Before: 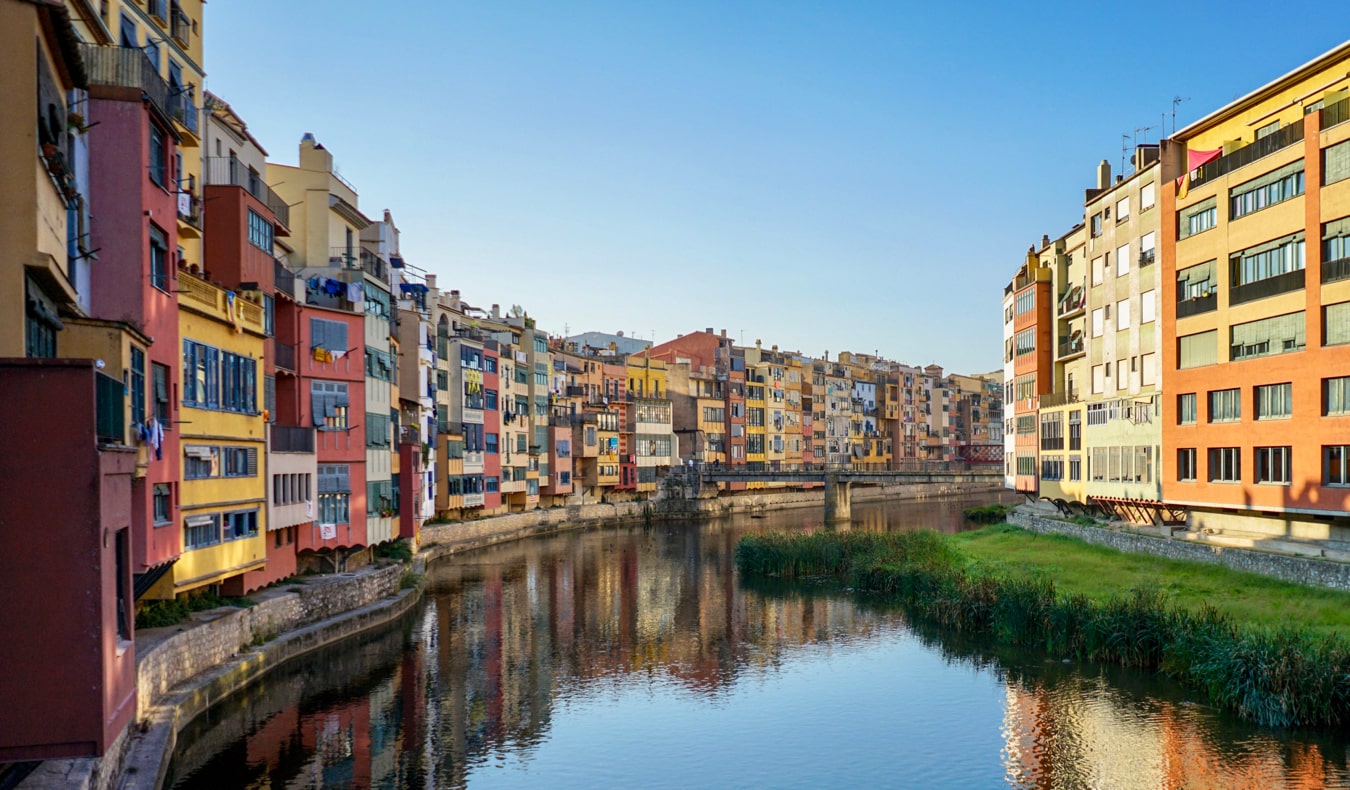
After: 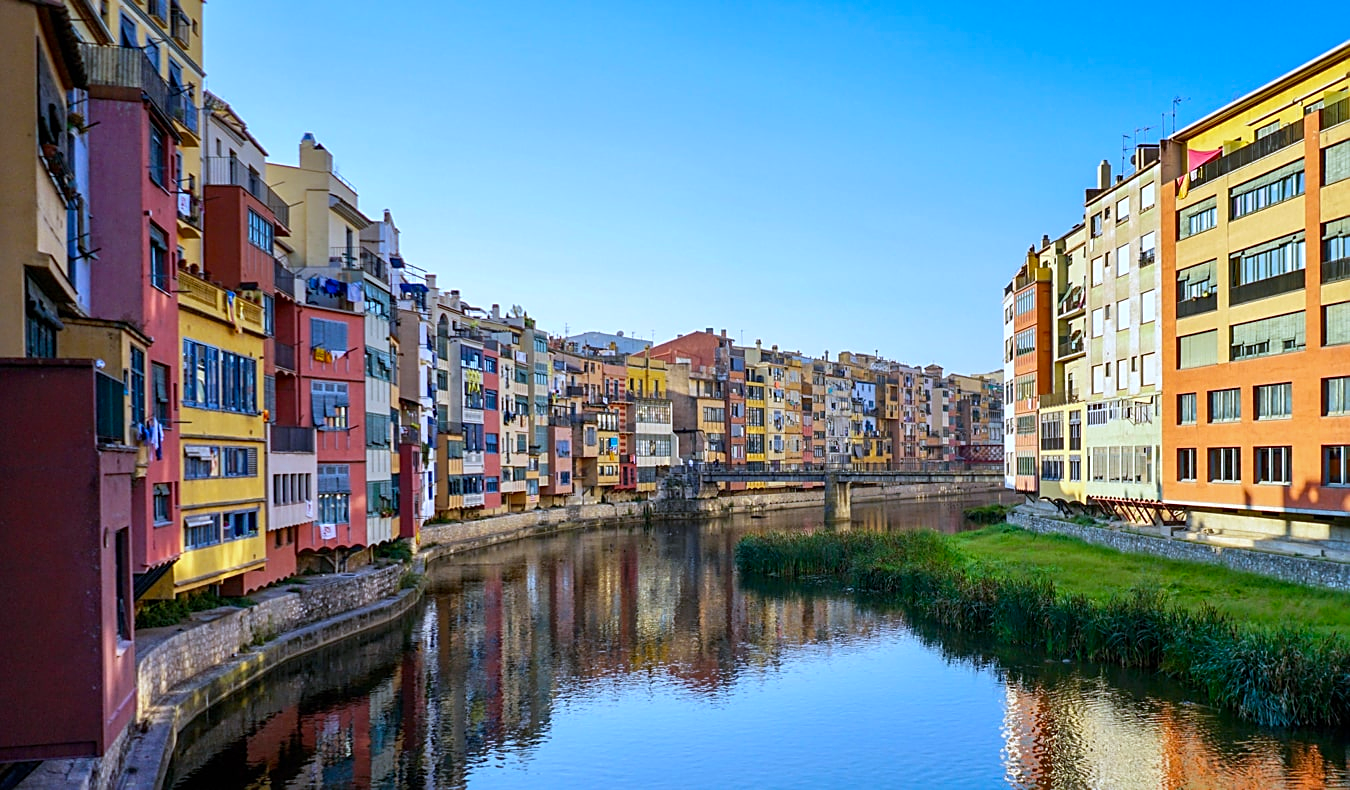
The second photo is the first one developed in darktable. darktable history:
sharpen: on, module defaults
color contrast: green-magenta contrast 1.2, blue-yellow contrast 1.2
white balance: red 0.948, green 1.02, blue 1.176
